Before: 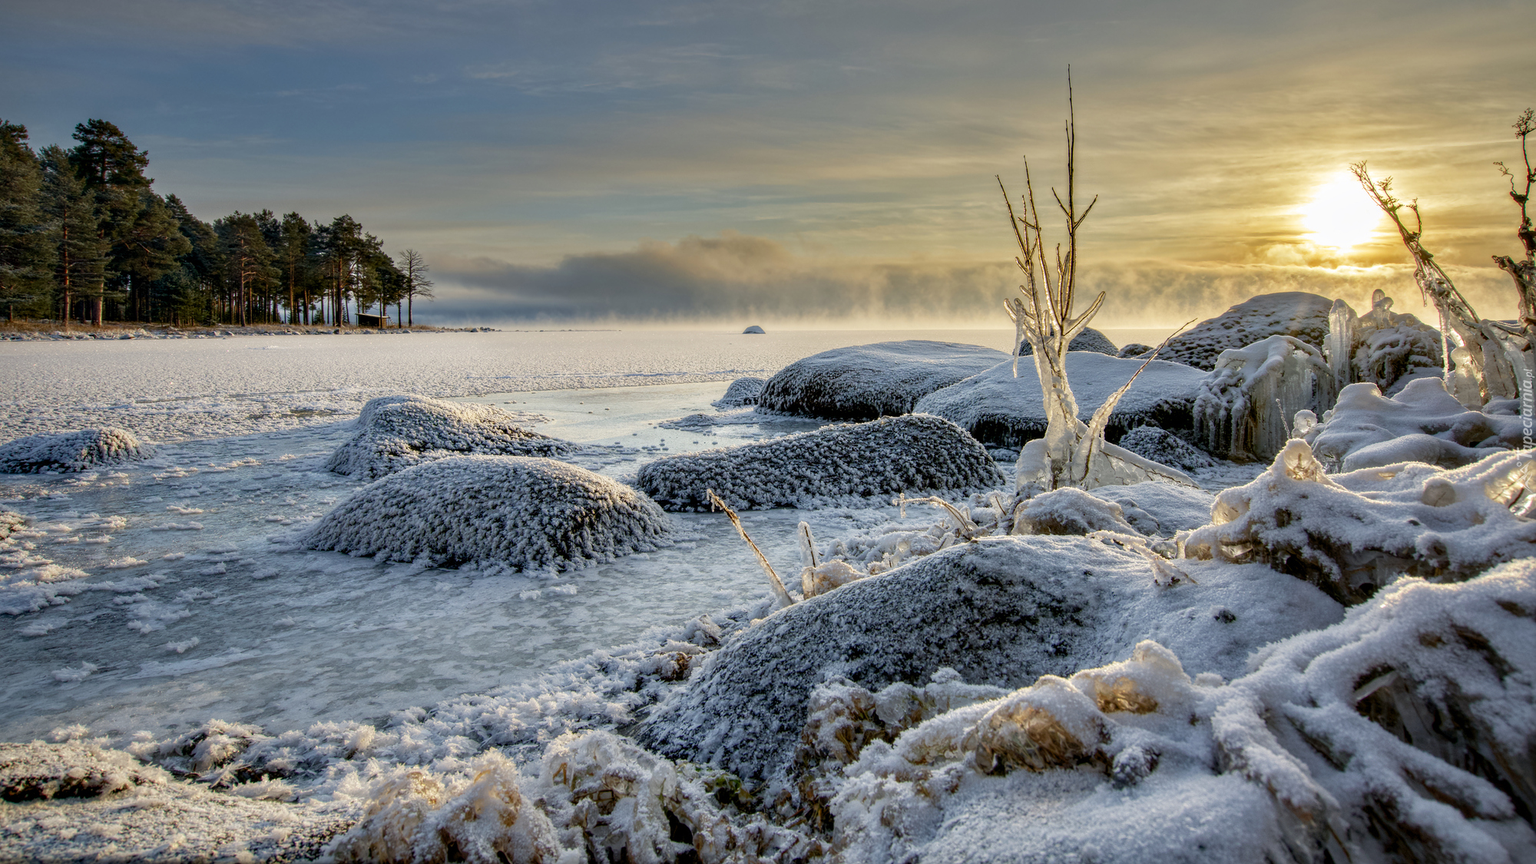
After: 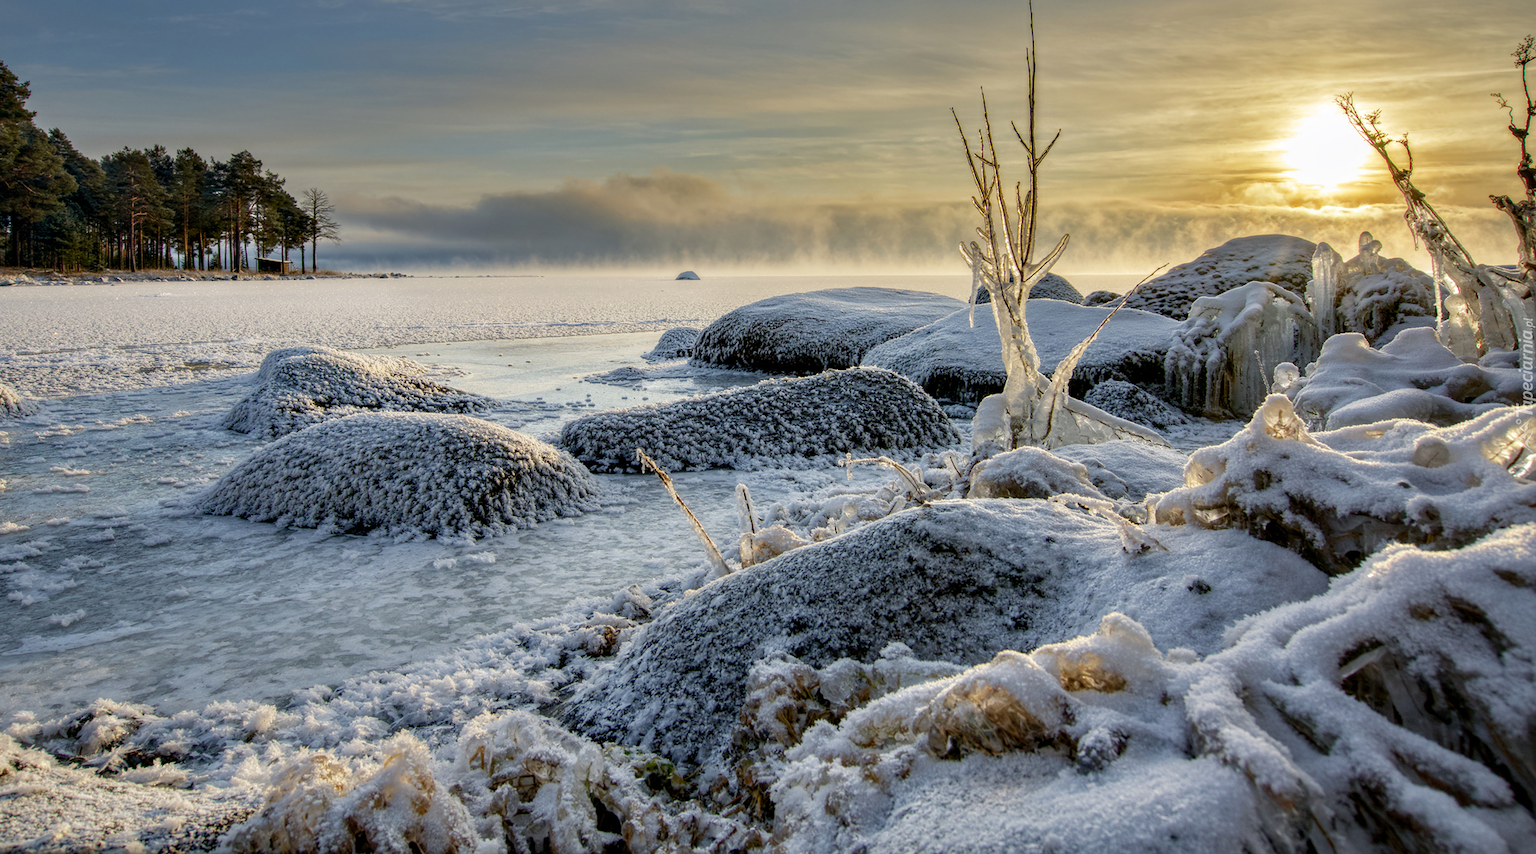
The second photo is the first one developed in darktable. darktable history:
crop and rotate: left 7.865%, top 8.888%
